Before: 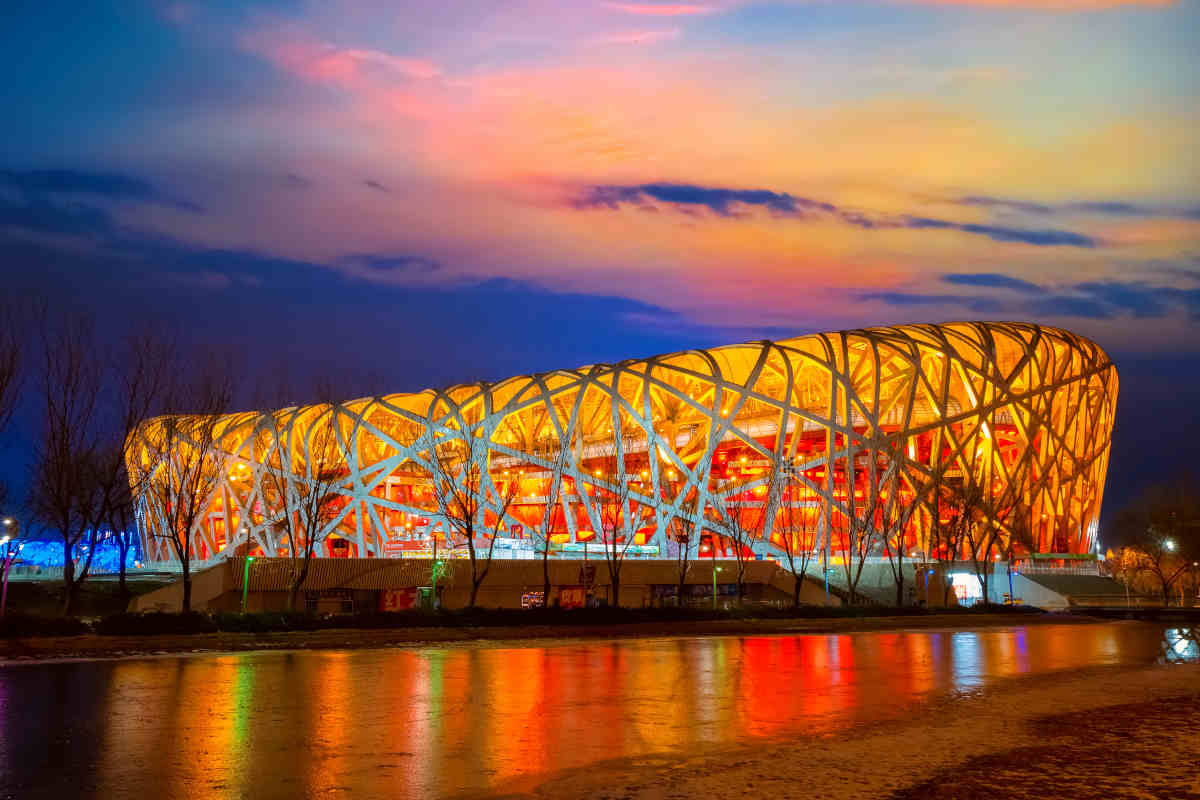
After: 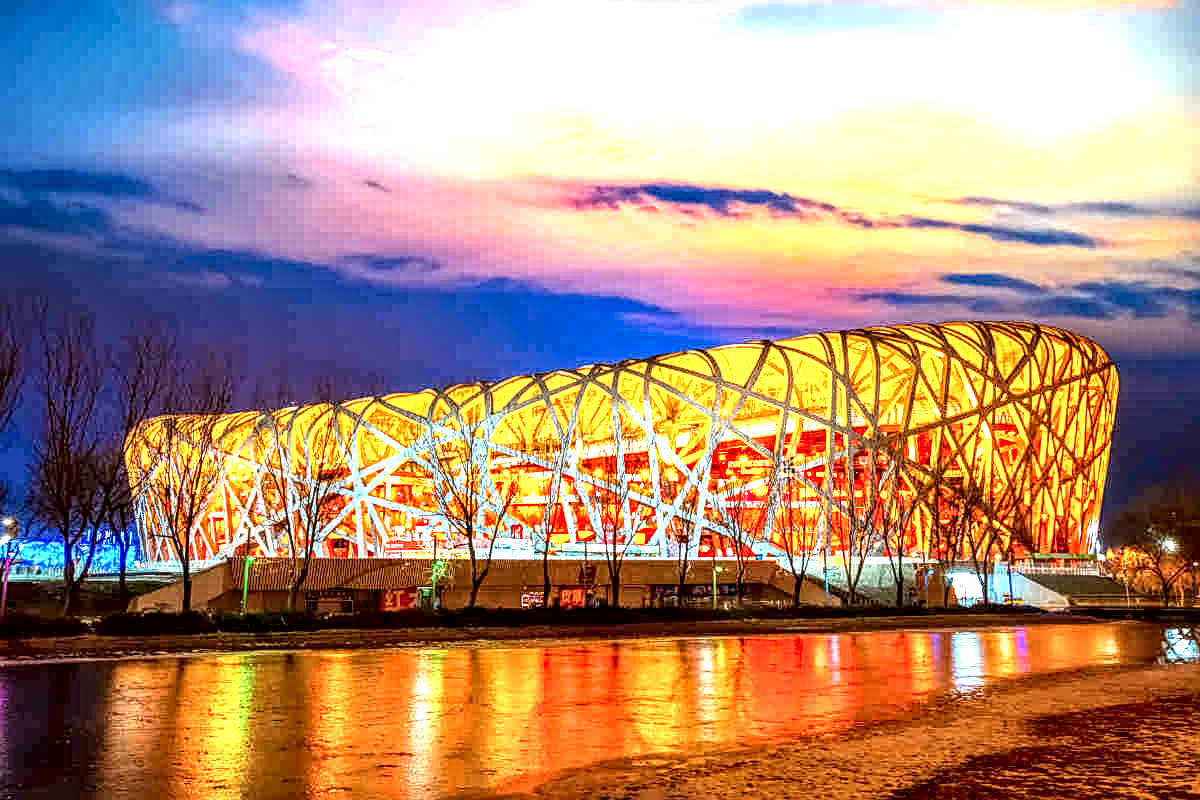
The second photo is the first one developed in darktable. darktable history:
sharpen: on, module defaults
local contrast: highlights 18%, detail 187%
exposure: black level correction 0, exposure 1.383 EV, compensate highlight preservation false
